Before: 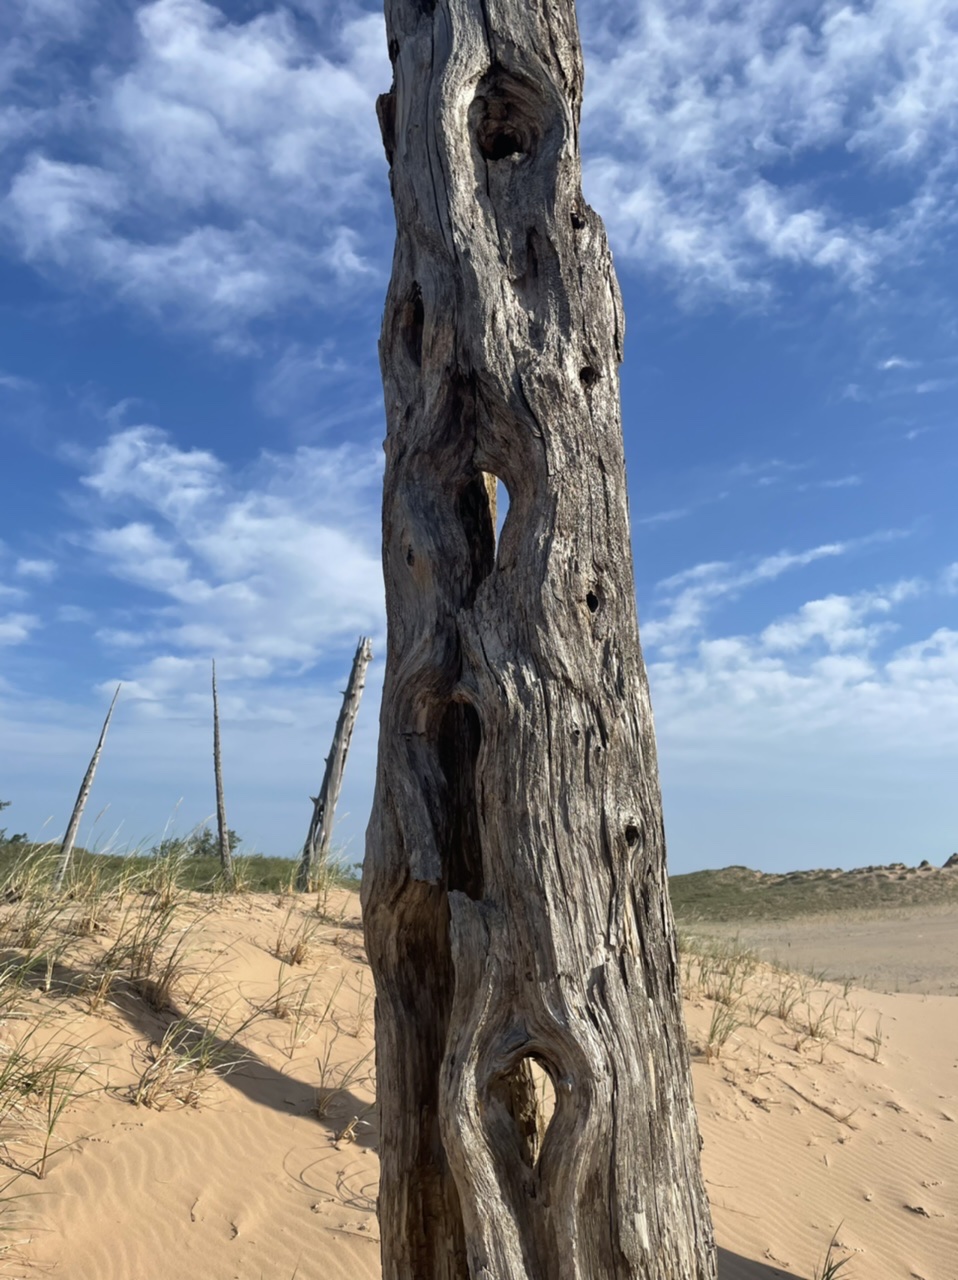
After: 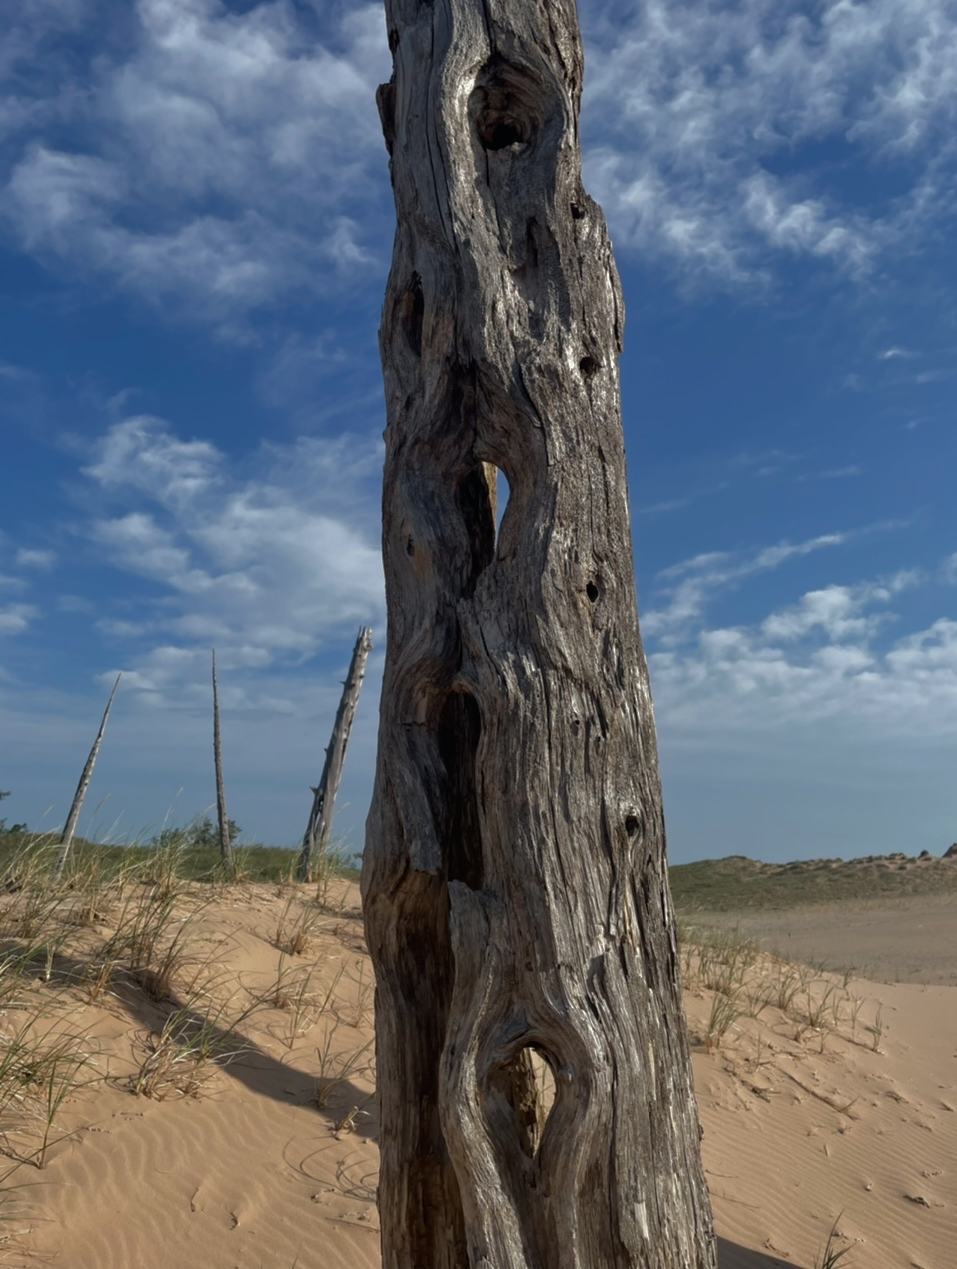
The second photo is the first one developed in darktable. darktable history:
base curve: curves: ch0 [(0, 0) (0.841, 0.609) (1, 1)]
crop: top 0.853%, right 0.084%
contrast brightness saturation: saturation -0.056
